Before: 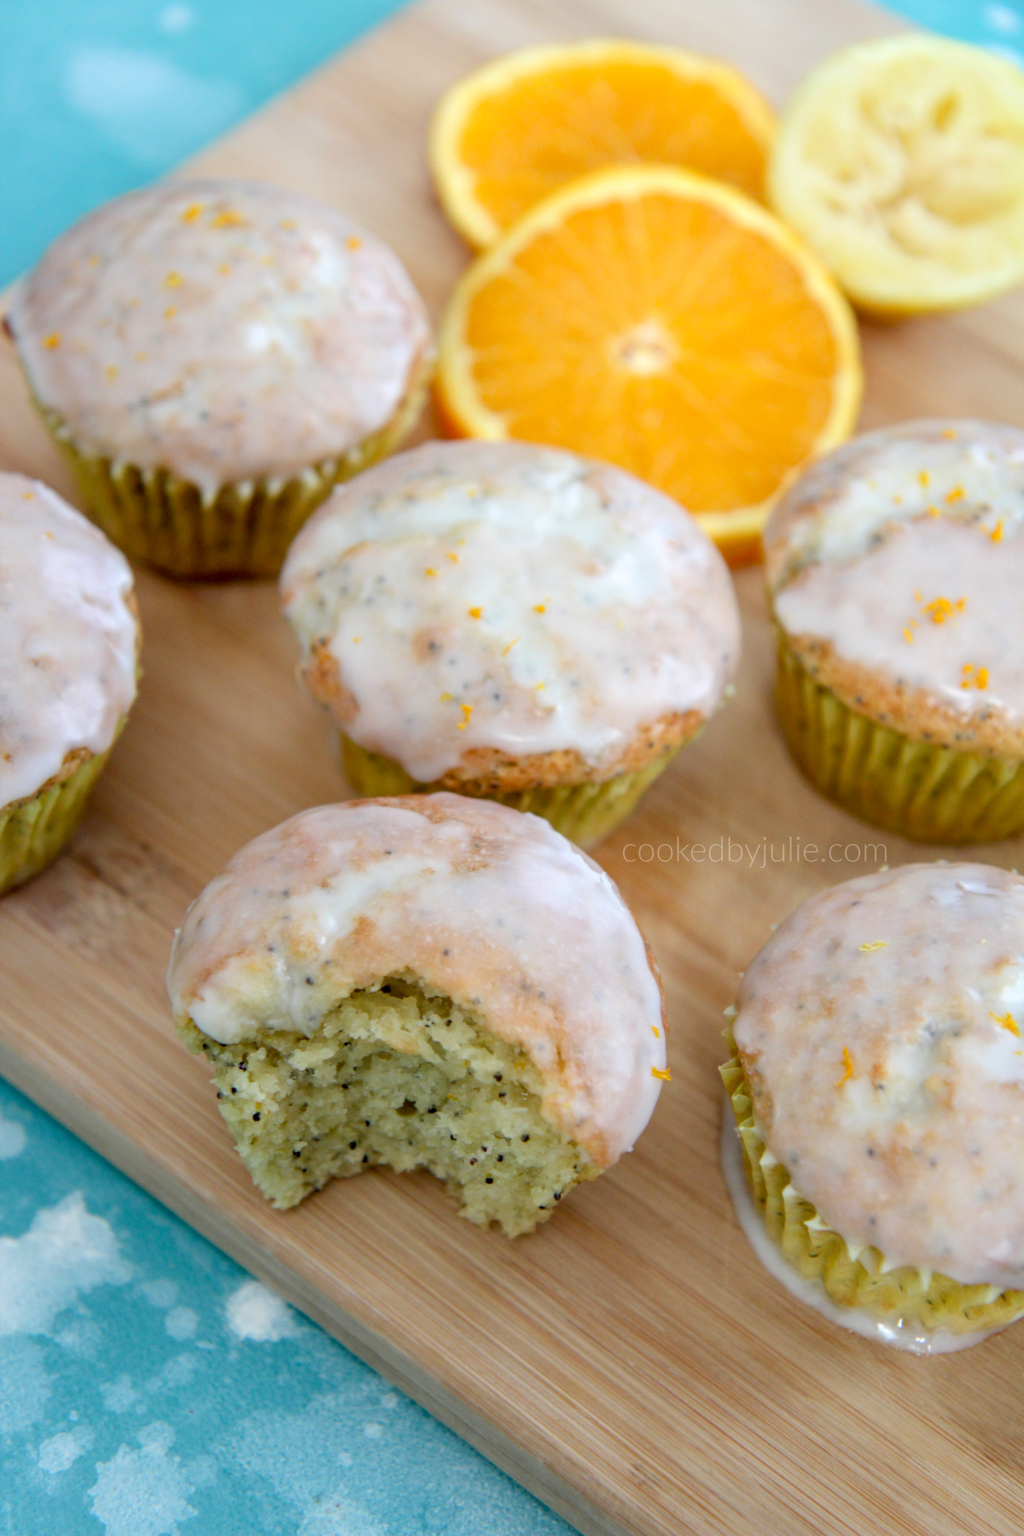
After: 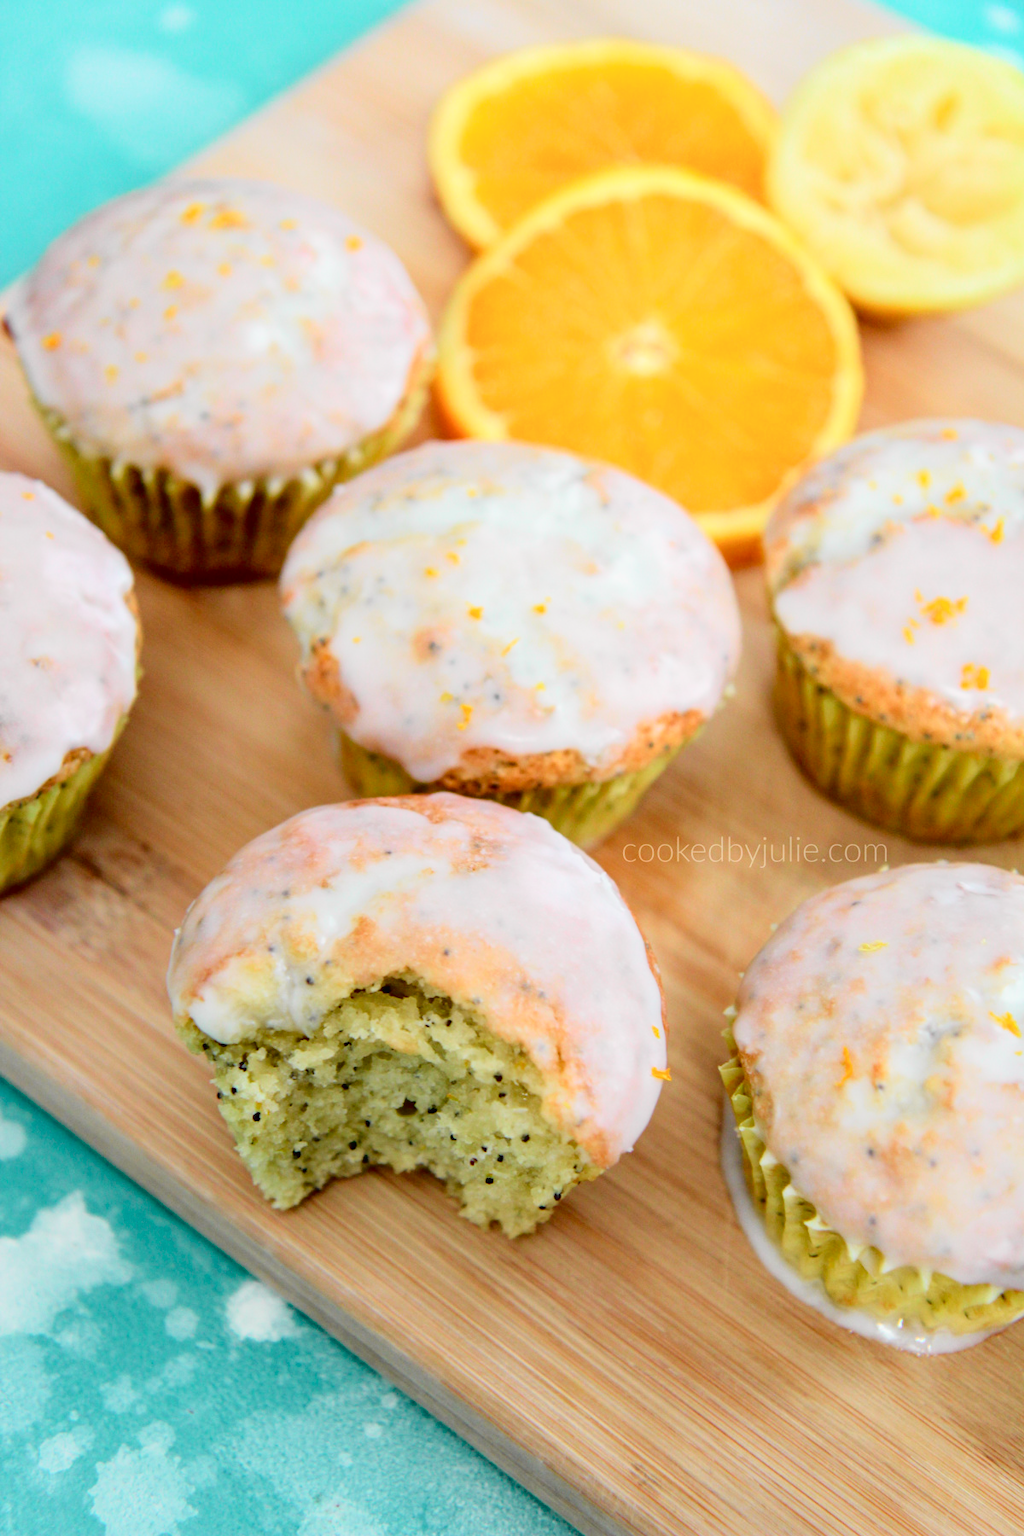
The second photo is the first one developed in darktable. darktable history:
tone curve: curves: ch0 [(0, 0.014) (0.17, 0.099) (0.392, 0.438) (0.725, 0.828) (0.872, 0.918) (1, 0.981)]; ch1 [(0, 0) (0.402, 0.36) (0.489, 0.491) (0.5, 0.503) (0.515, 0.52) (0.545, 0.572) (0.615, 0.662) (0.701, 0.725) (1, 1)]; ch2 [(0, 0) (0.42, 0.458) (0.485, 0.499) (0.503, 0.503) (0.531, 0.542) (0.561, 0.594) (0.644, 0.694) (0.717, 0.753) (1, 0.991)], color space Lab, independent channels
